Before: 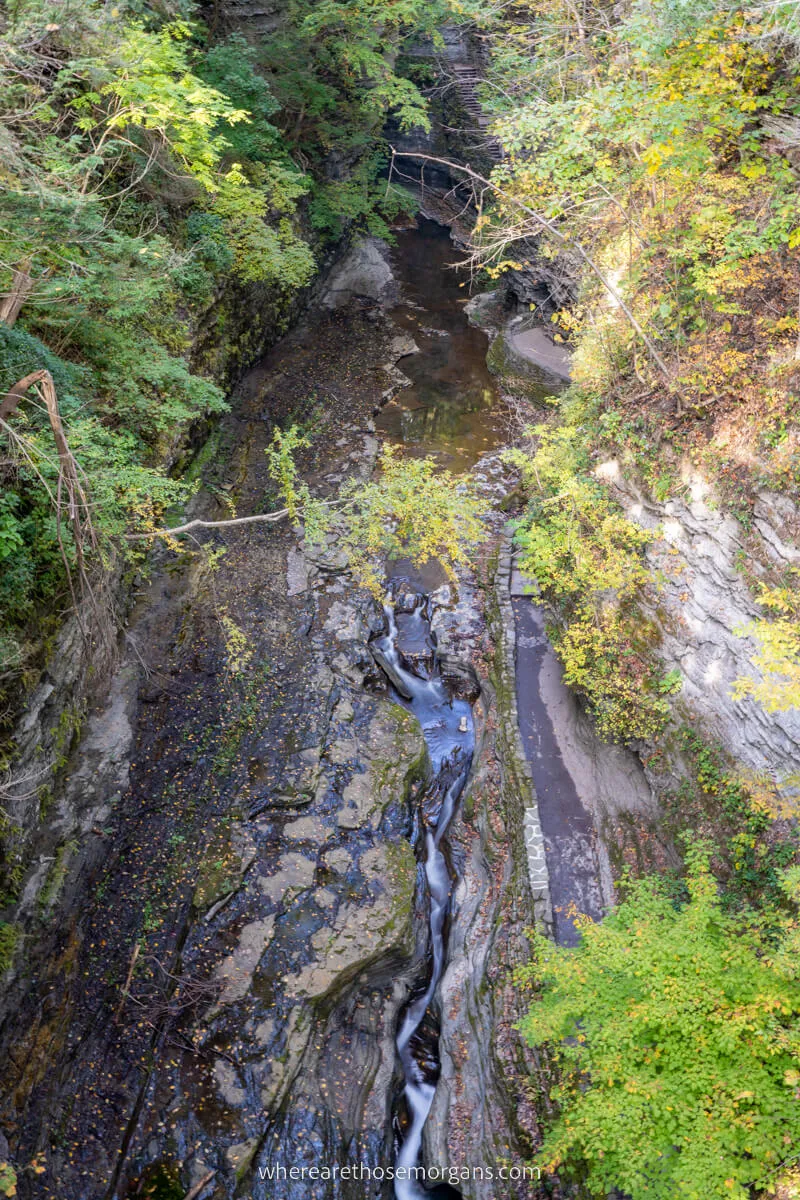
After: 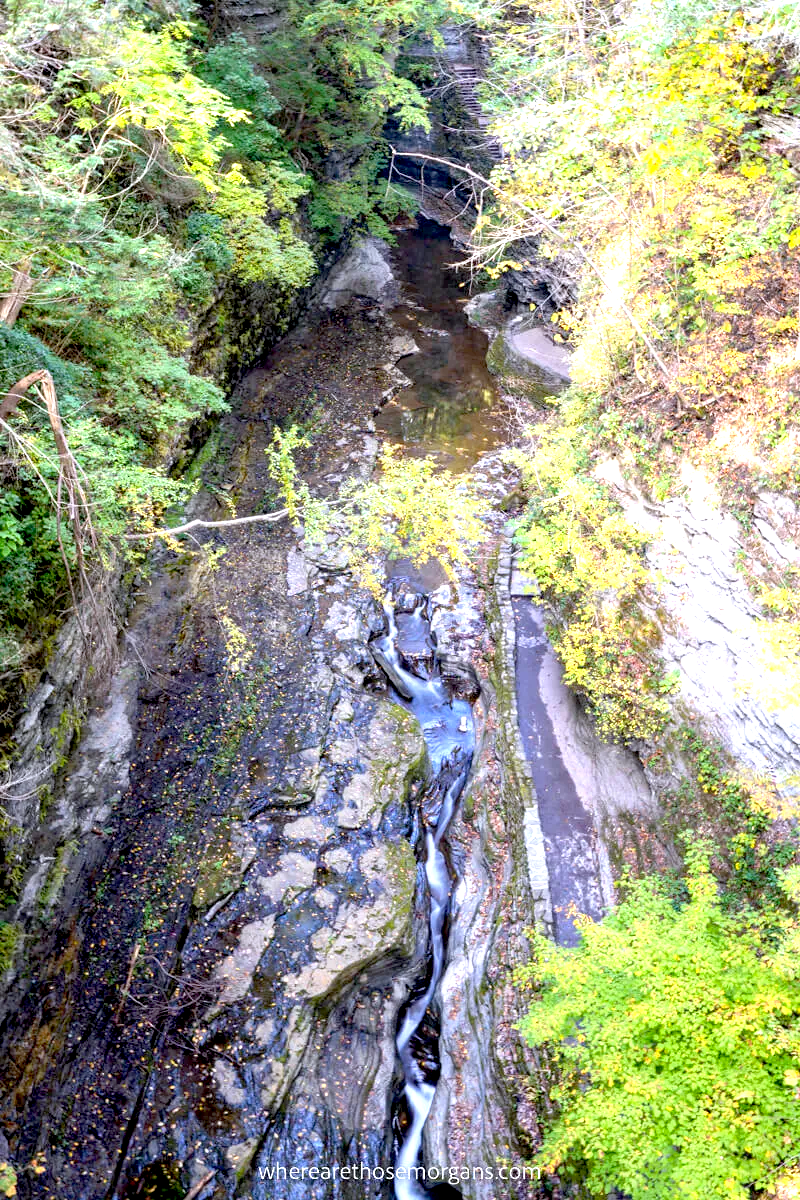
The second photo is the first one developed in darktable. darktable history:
white balance: red 0.984, blue 1.059
exposure: black level correction 0.011, exposure 1.088 EV, compensate exposure bias true, compensate highlight preservation false
